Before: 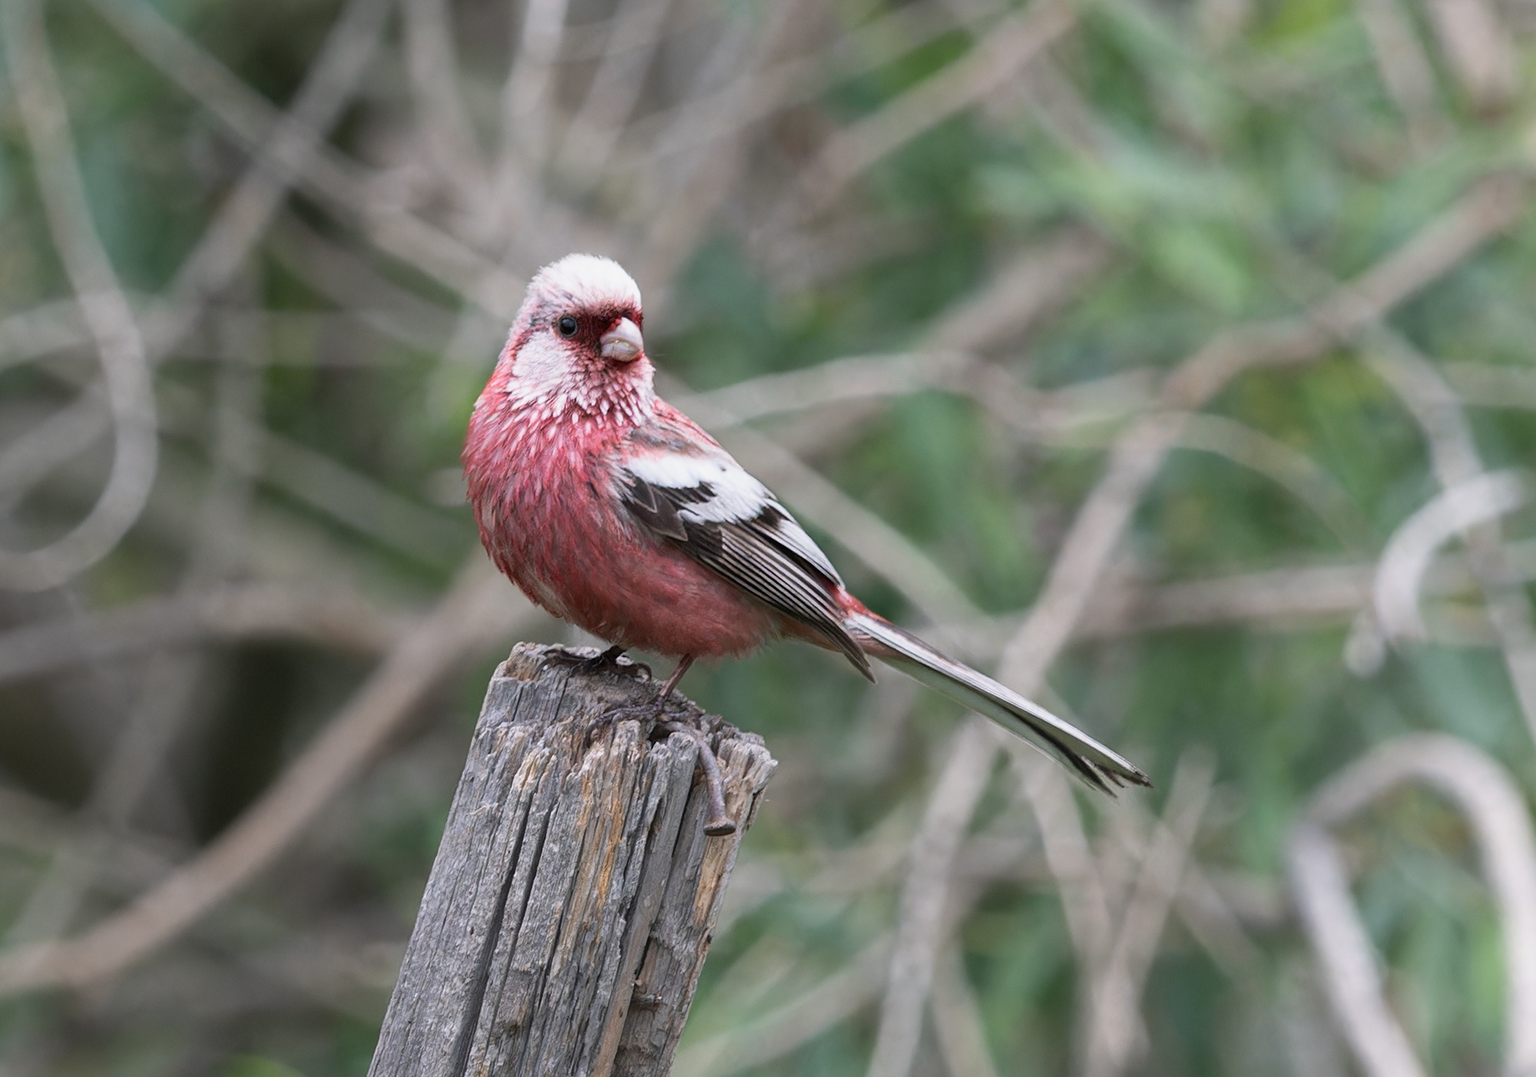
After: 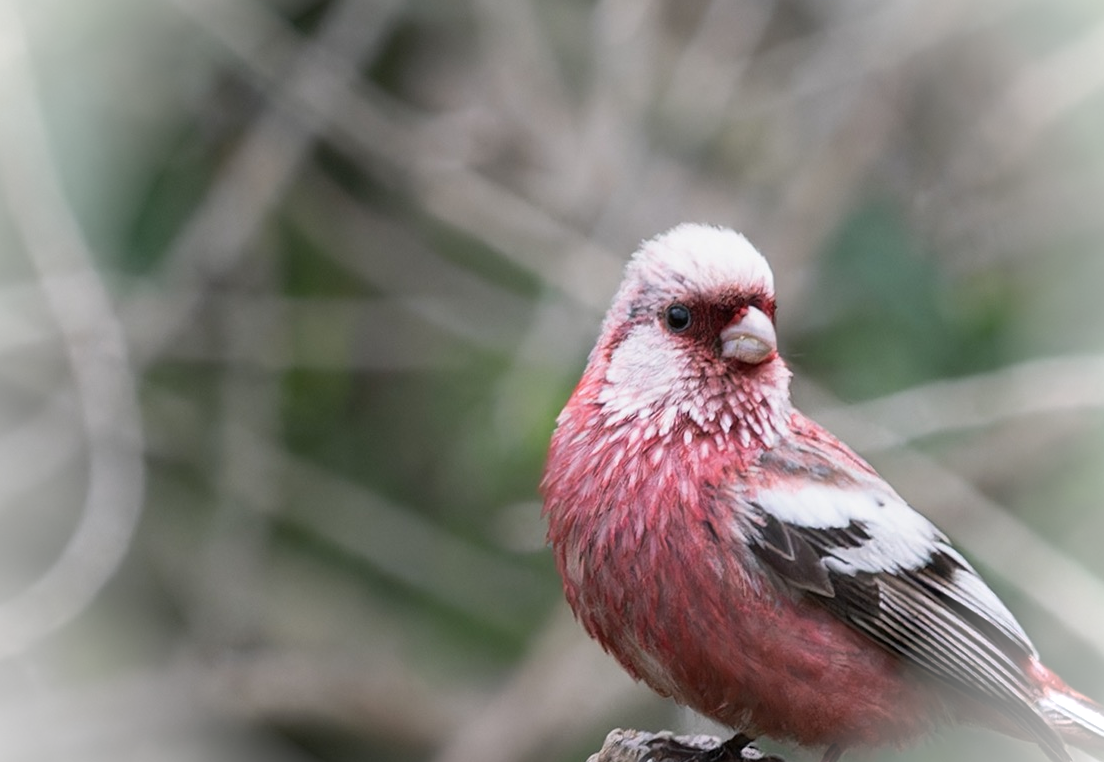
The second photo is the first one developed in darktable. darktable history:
crop and rotate: left 3.055%, top 7.634%, right 41.742%, bottom 37.967%
vignetting: fall-off radius 82.87%, brightness 0.989, saturation -0.49
